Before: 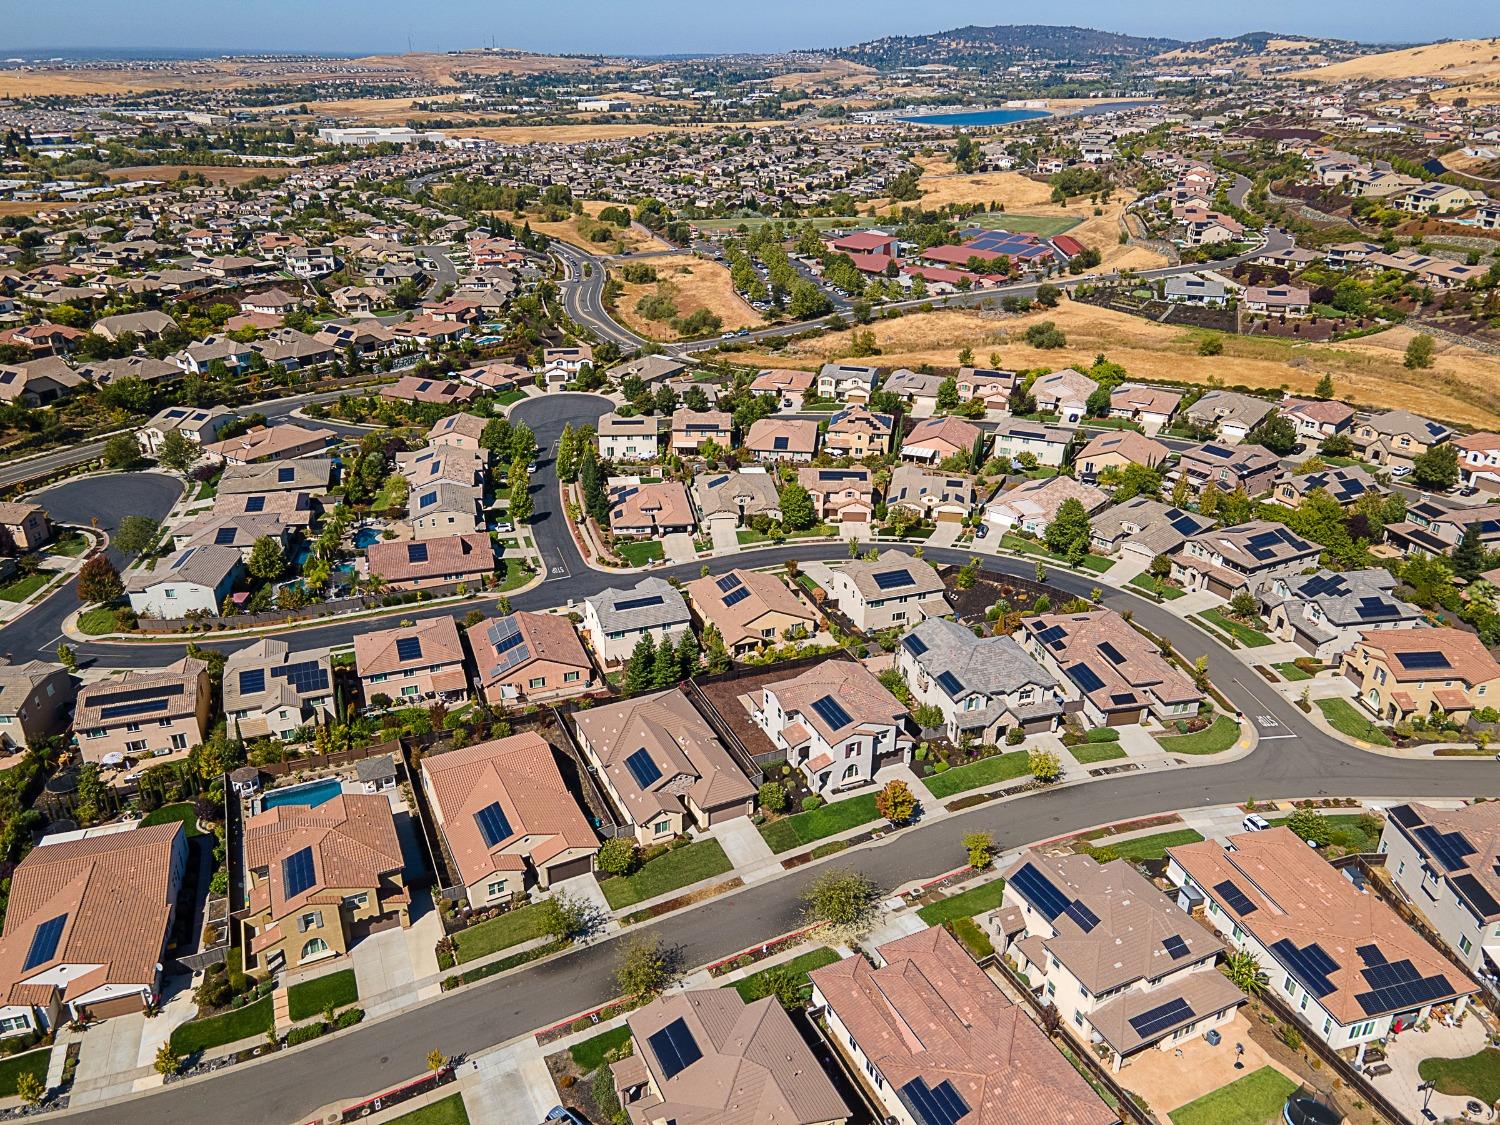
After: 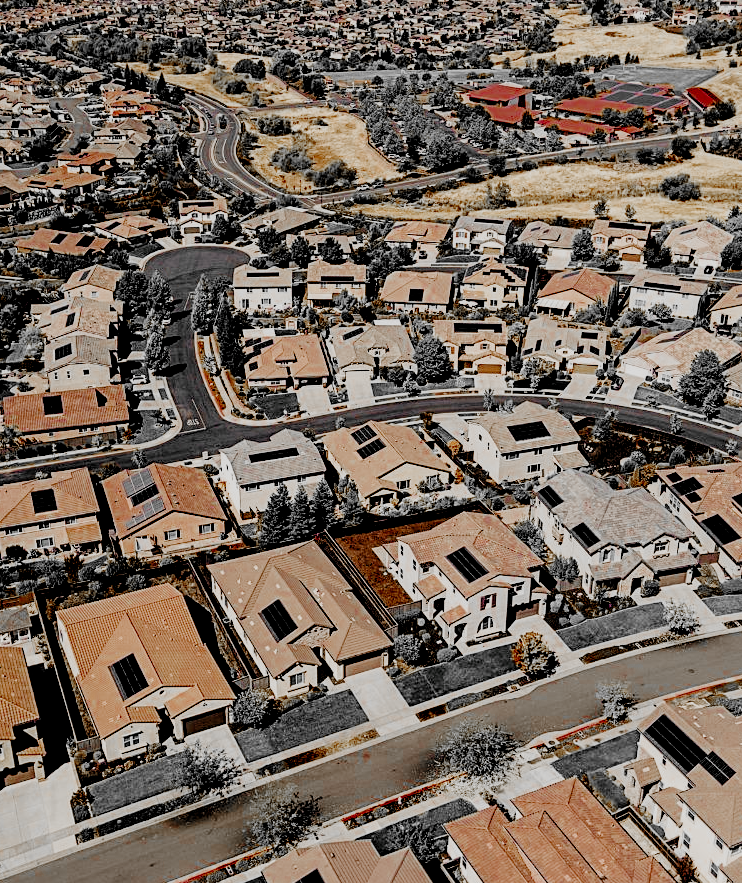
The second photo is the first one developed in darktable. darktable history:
tone equalizer: on, module defaults
crop and rotate: angle 0.02°, left 24.353%, top 13.219%, right 26.156%, bottom 8.224%
filmic rgb: black relative exposure -2.85 EV, white relative exposure 4.56 EV, hardness 1.77, contrast 1.25, preserve chrominance no, color science v5 (2021)
white balance: red 1.045, blue 0.932
exposure: black level correction 0.002, exposure -0.1 EV, compensate highlight preservation false
color zones: curves: ch0 [(0, 0.497) (0.096, 0.361) (0.221, 0.538) (0.429, 0.5) (0.571, 0.5) (0.714, 0.5) (0.857, 0.5) (1, 0.497)]; ch1 [(0, 0.5) (0.143, 0.5) (0.257, -0.002) (0.429, 0.04) (0.571, -0.001) (0.714, -0.015) (0.857, 0.024) (1, 0.5)]
local contrast: highlights 100%, shadows 100%, detail 120%, midtone range 0.2
color balance rgb: linear chroma grading › shadows -8%, linear chroma grading › global chroma 10%, perceptual saturation grading › global saturation 2%, perceptual saturation grading › highlights -2%, perceptual saturation grading › mid-tones 4%, perceptual saturation grading › shadows 8%, perceptual brilliance grading › global brilliance 2%, perceptual brilliance grading › highlights -4%, global vibrance 16%, saturation formula JzAzBz (2021)
